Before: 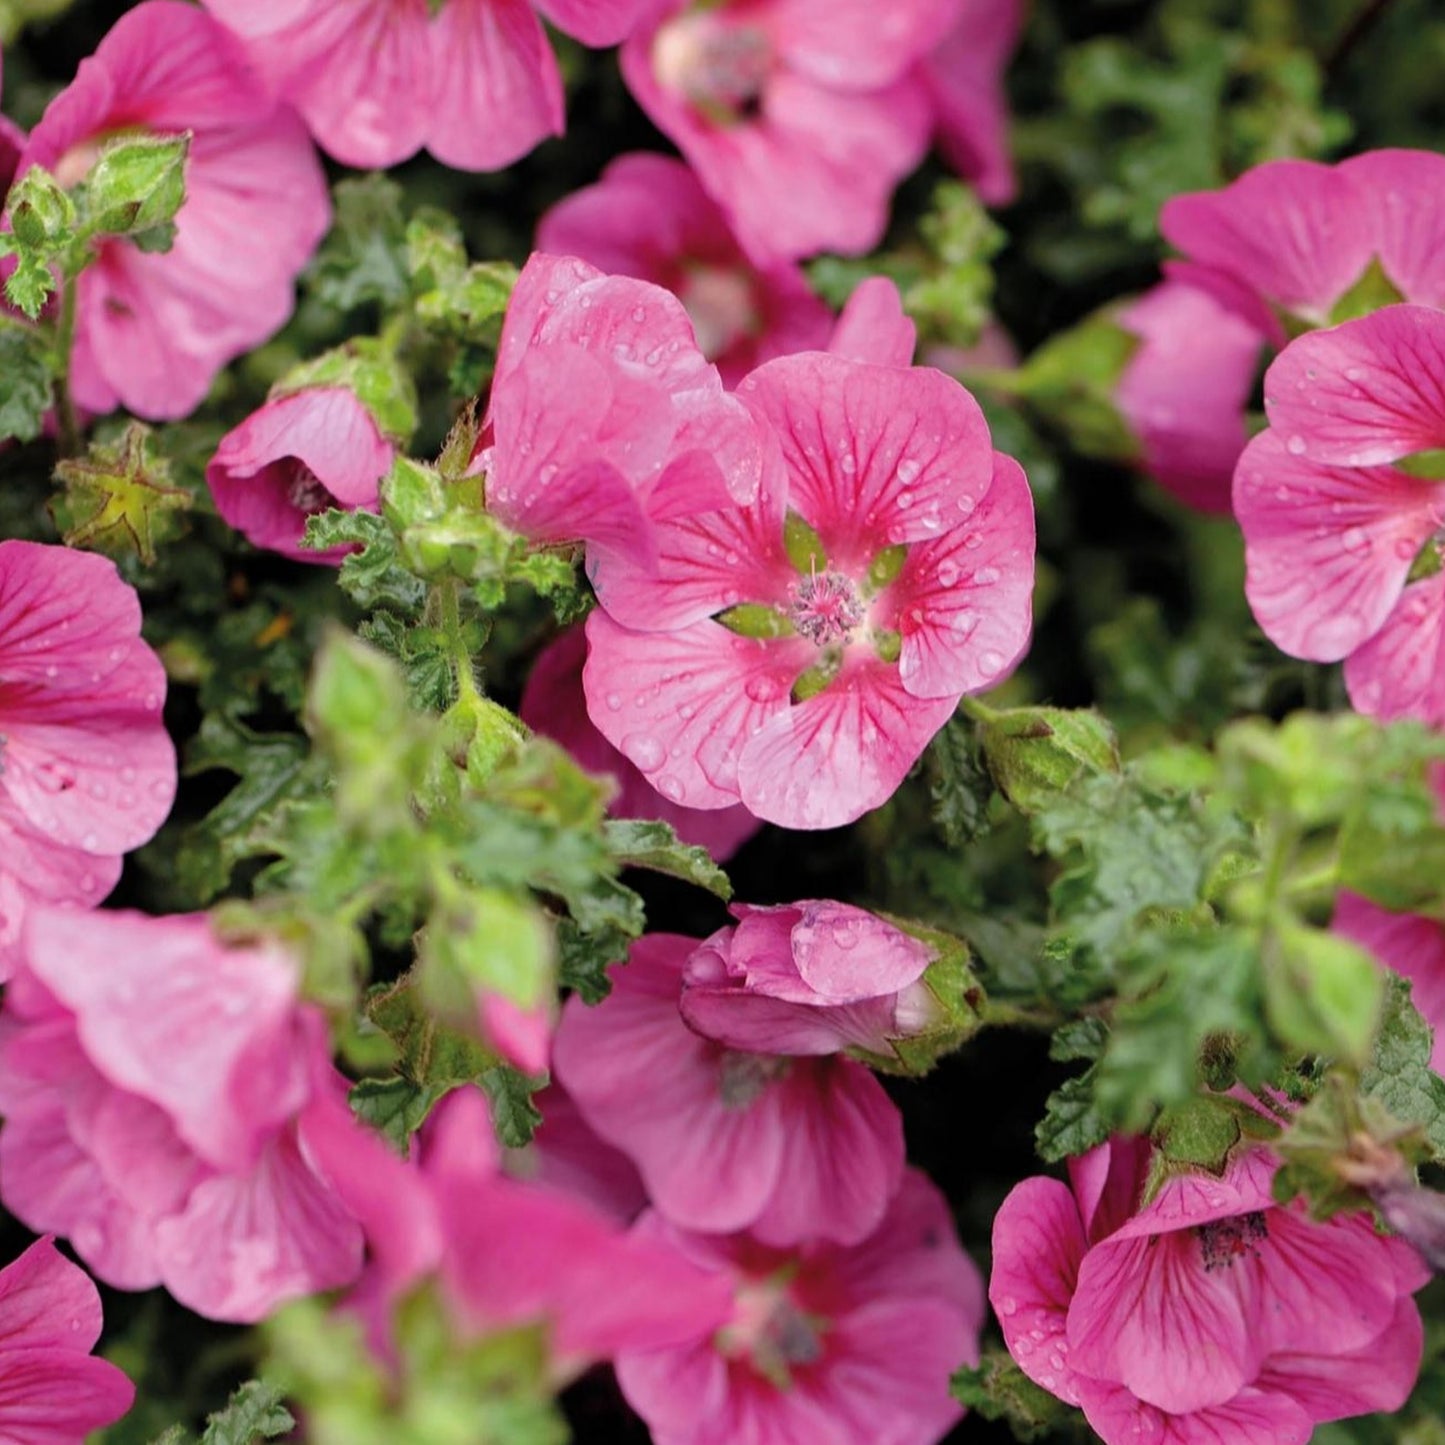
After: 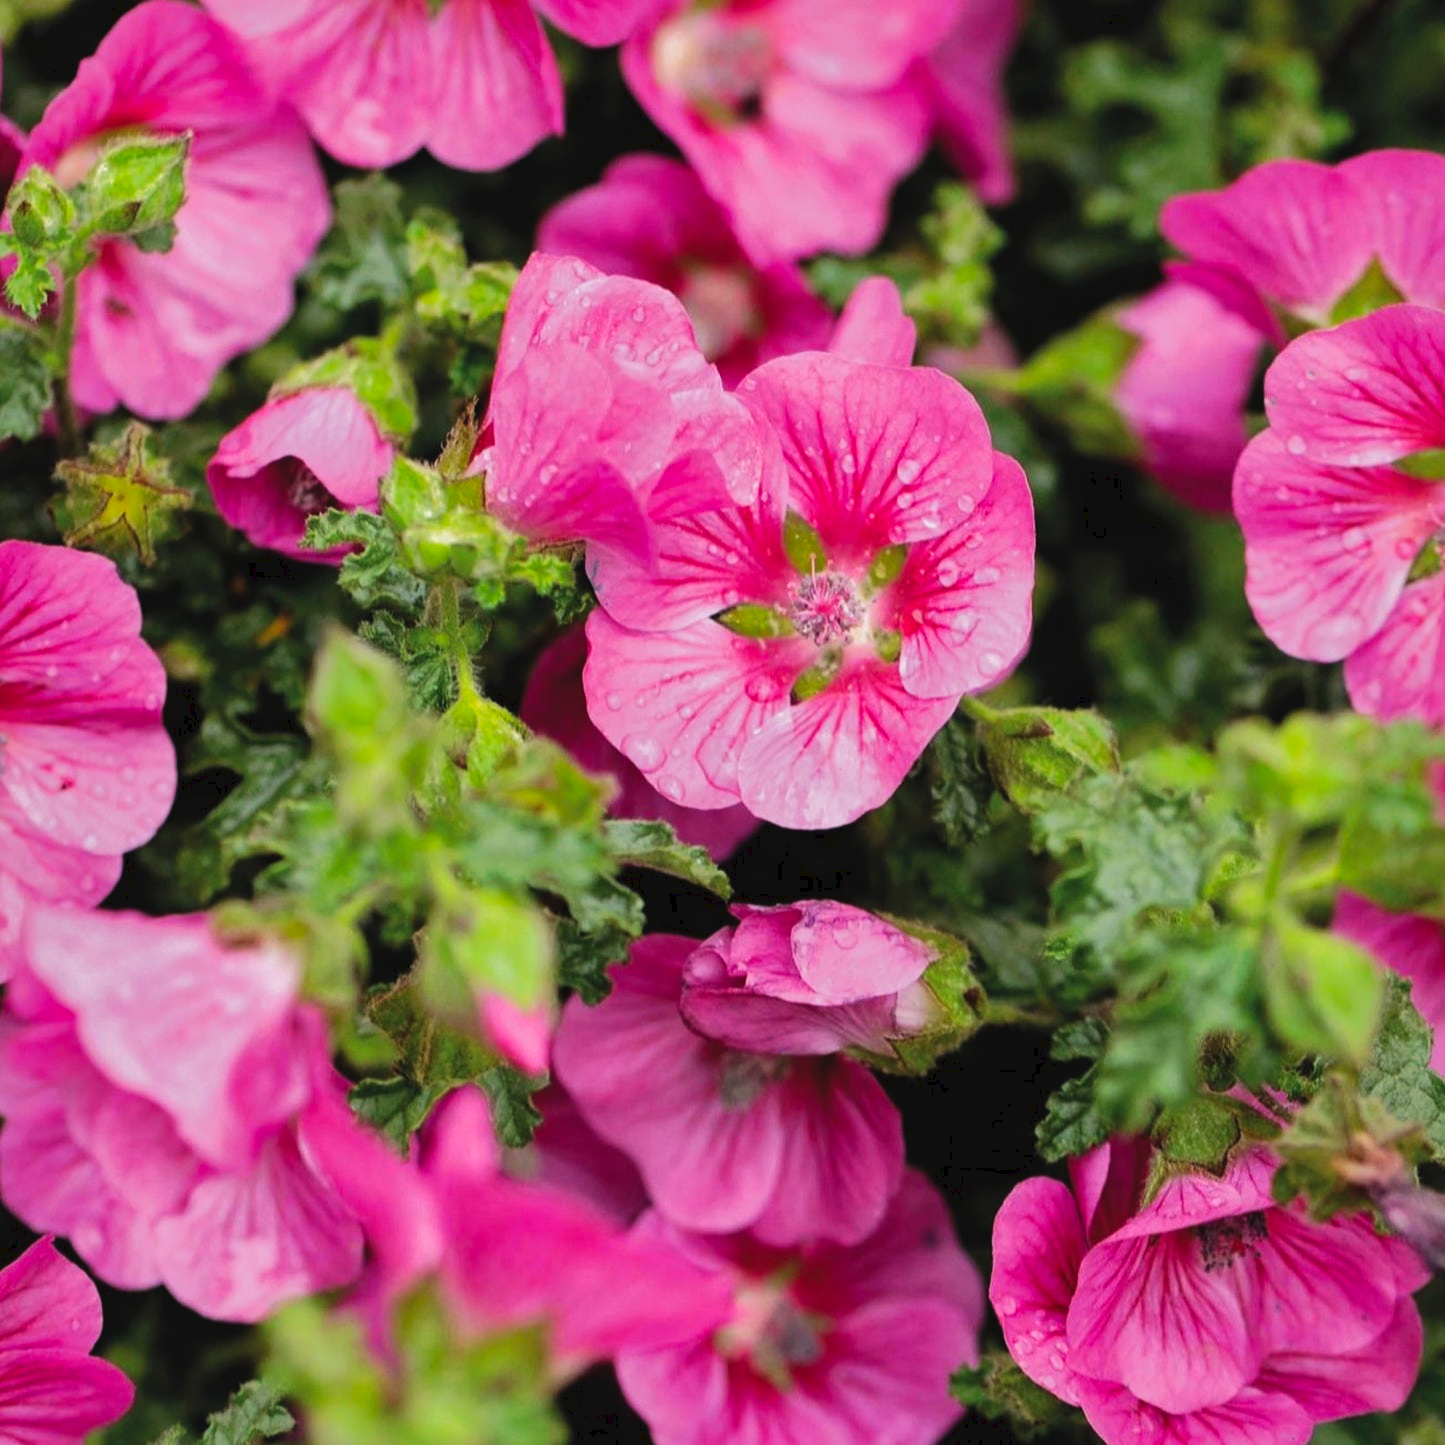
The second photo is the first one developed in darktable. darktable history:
tone curve: curves: ch0 [(0, 0) (0.003, 0.036) (0.011, 0.04) (0.025, 0.042) (0.044, 0.052) (0.069, 0.066) (0.1, 0.085) (0.136, 0.106) (0.177, 0.144) (0.224, 0.188) (0.277, 0.241) (0.335, 0.307) (0.399, 0.382) (0.468, 0.466) (0.543, 0.56) (0.623, 0.672) (0.709, 0.772) (0.801, 0.876) (0.898, 0.949) (1, 1)], preserve colors none
shadows and highlights: shadows 25, highlights -70
